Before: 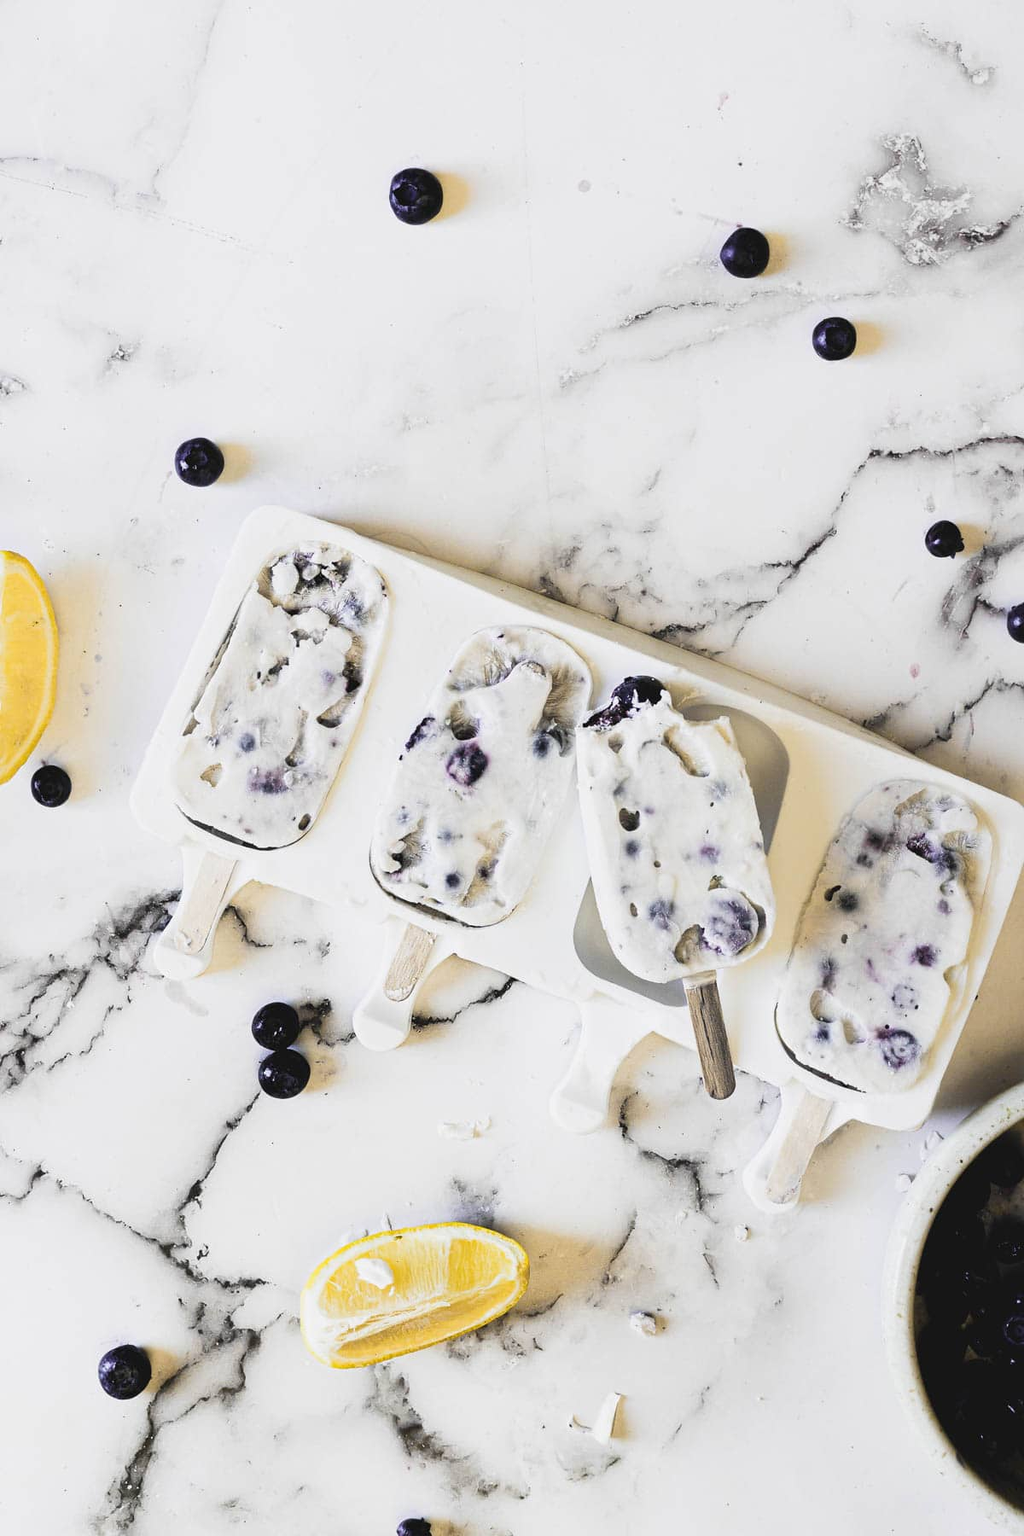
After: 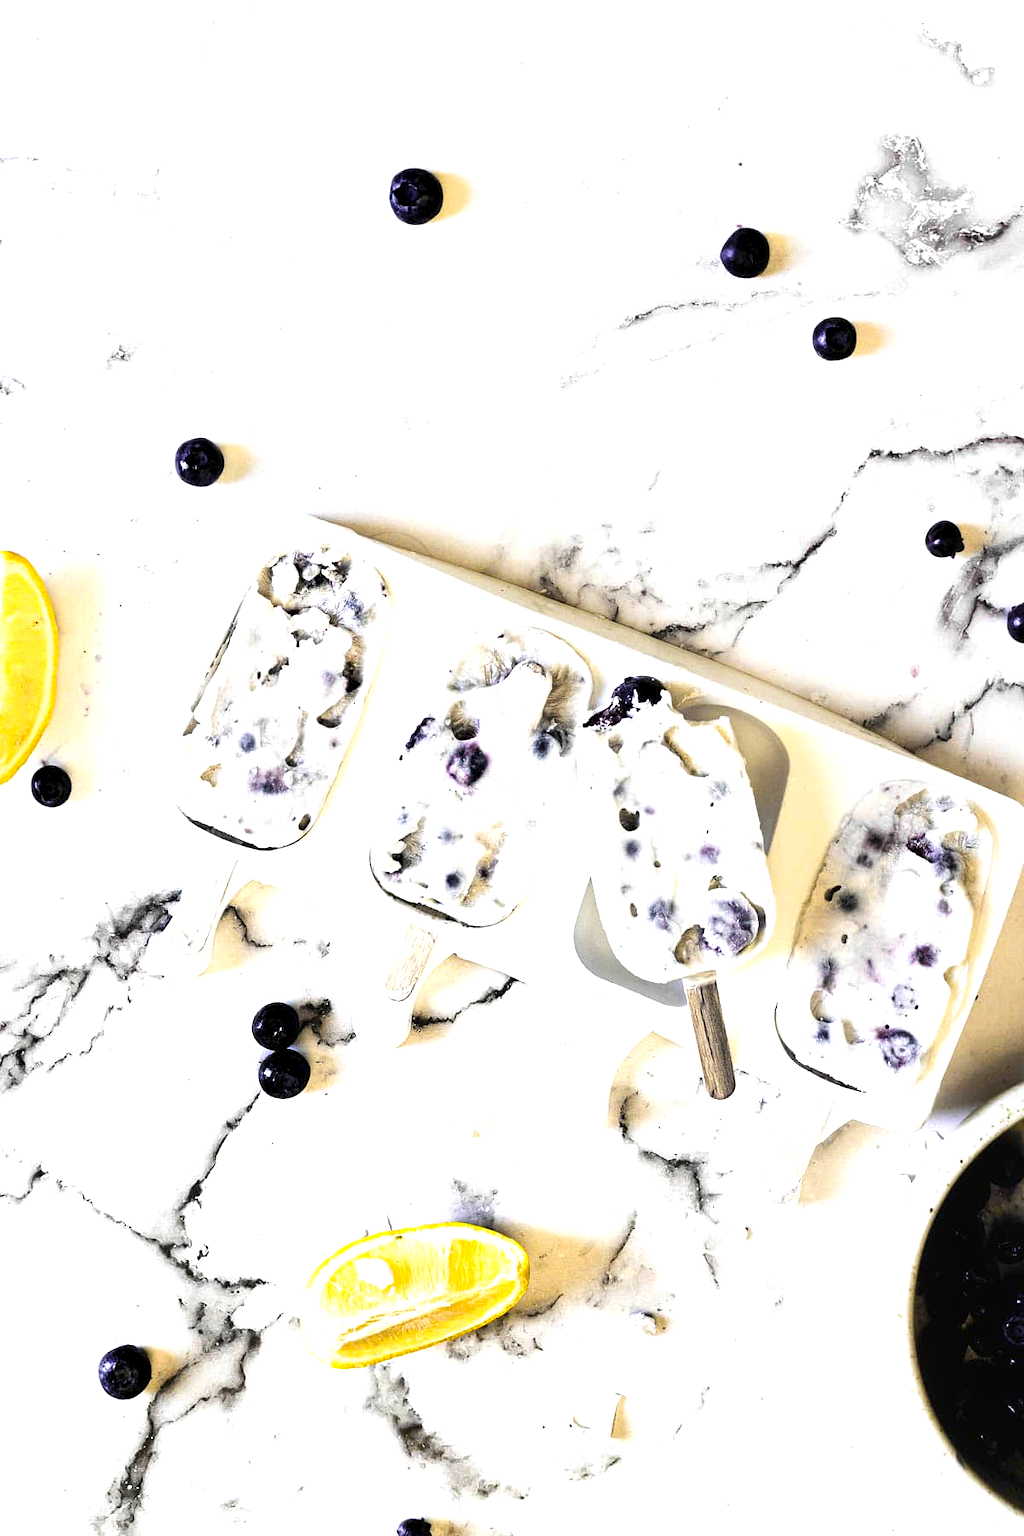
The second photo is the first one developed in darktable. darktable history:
exposure: black level correction -0.005, exposure 0.612 EV, compensate highlight preservation false
color balance rgb: perceptual saturation grading › global saturation 10.443%, perceptual brilliance grading › global brilliance 2.835%, perceptual brilliance grading › highlights -2.224%, perceptual brilliance grading › shadows 3.605%, global vibrance 20%
local contrast: highlights 145%, shadows 132%, detail 138%, midtone range 0.261
